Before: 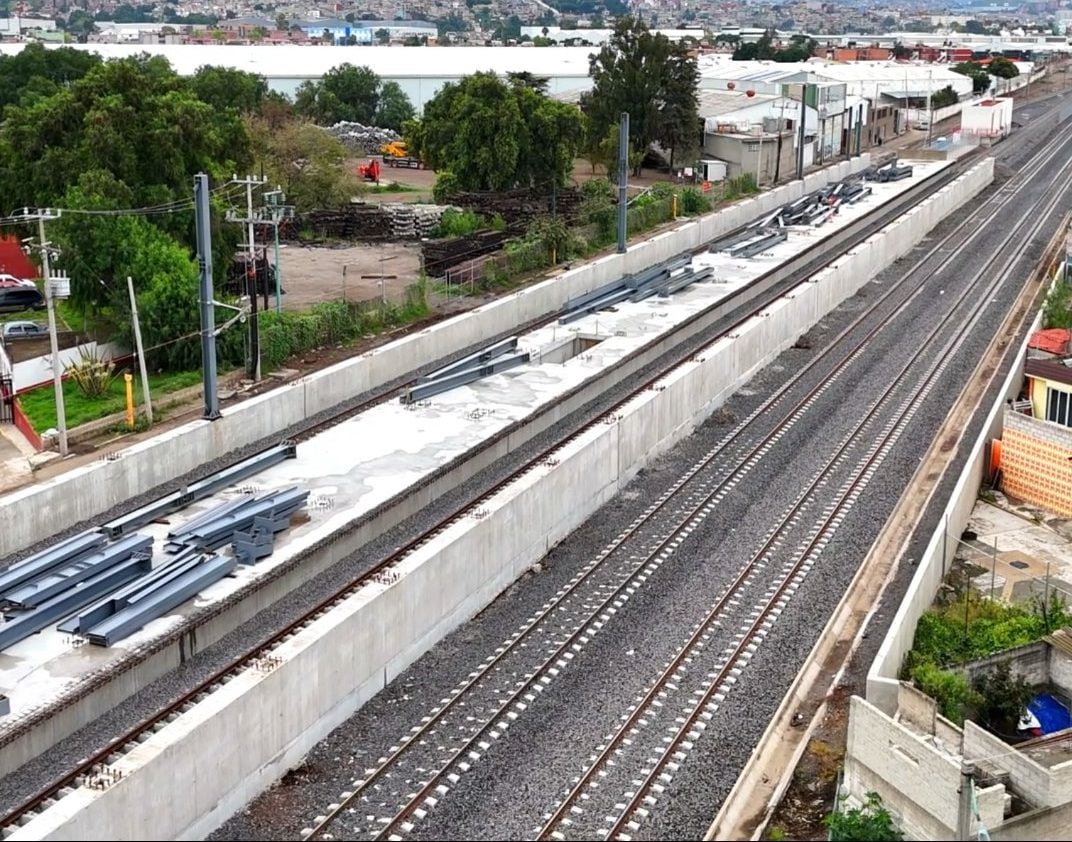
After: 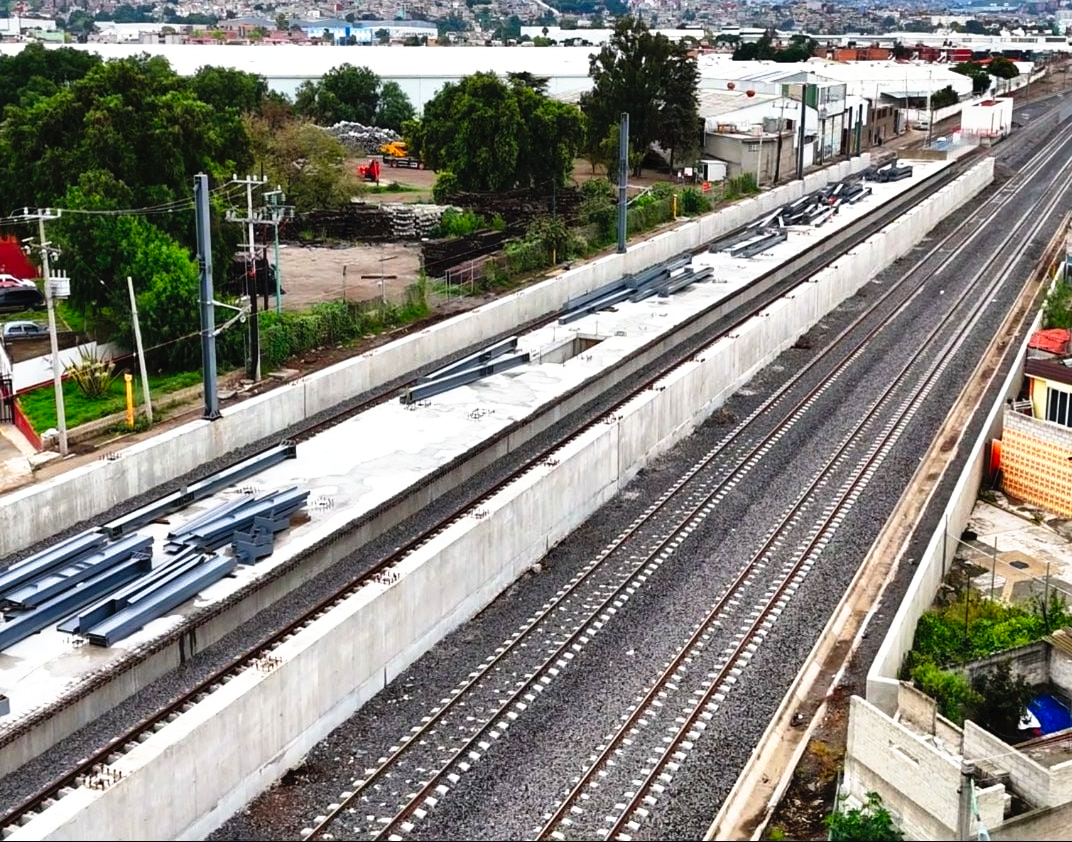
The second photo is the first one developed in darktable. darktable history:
tone curve: curves: ch0 [(0, 0) (0.003, 0.023) (0.011, 0.024) (0.025, 0.028) (0.044, 0.035) (0.069, 0.043) (0.1, 0.052) (0.136, 0.063) (0.177, 0.094) (0.224, 0.145) (0.277, 0.209) (0.335, 0.281) (0.399, 0.364) (0.468, 0.453) (0.543, 0.553) (0.623, 0.66) (0.709, 0.767) (0.801, 0.88) (0.898, 0.968) (1, 1)], preserve colors none
shadows and highlights: shadows 20.83, highlights -81.06, soften with gaussian
